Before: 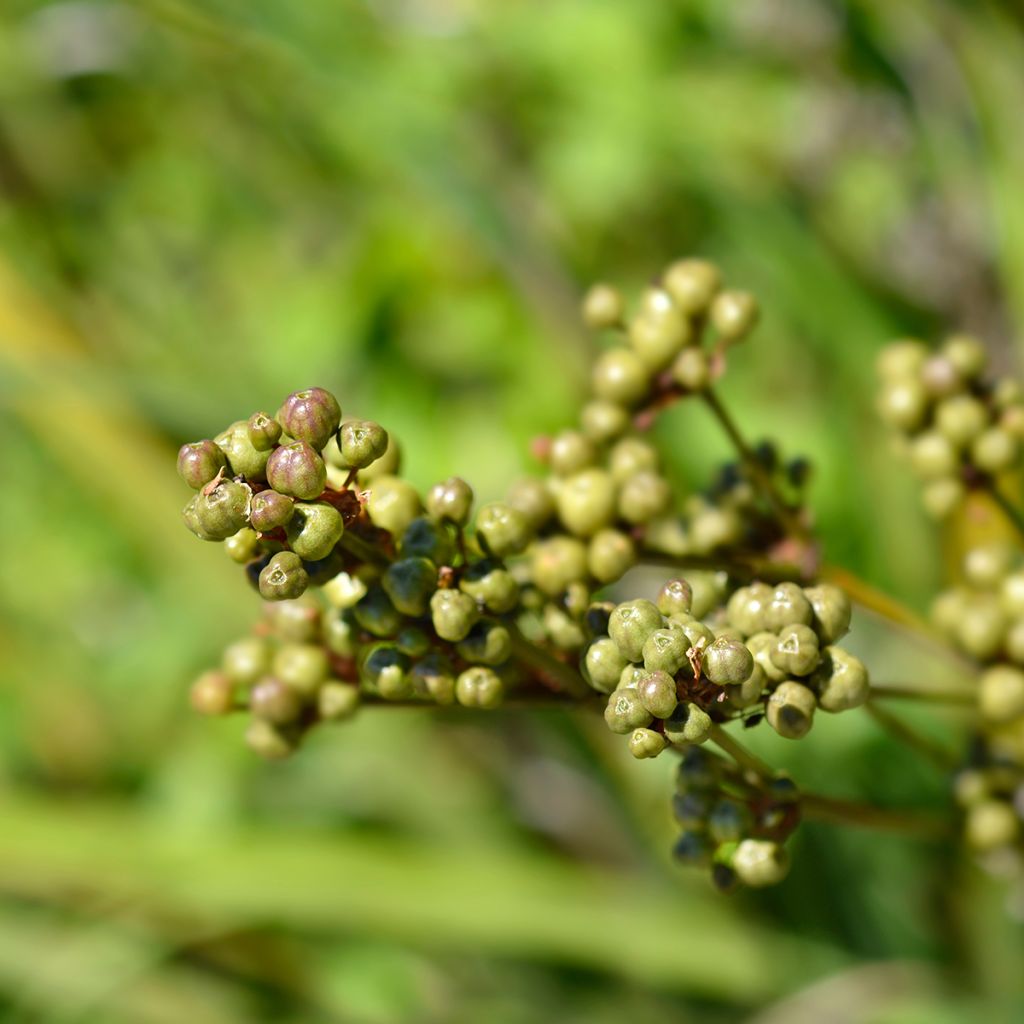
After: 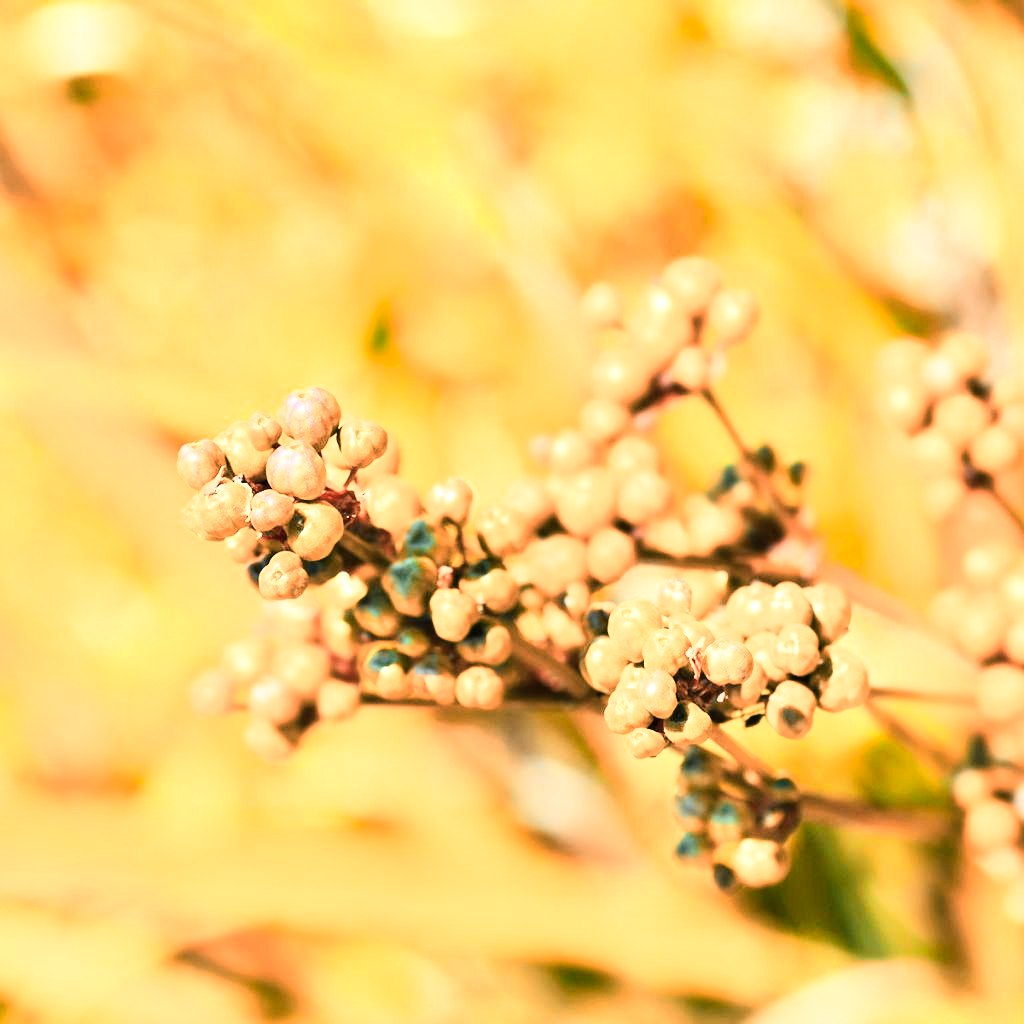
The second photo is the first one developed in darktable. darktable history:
exposure: black level correction 0, exposure 1.2 EV, compensate exposure bias true, compensate highlight preservation false
base curve: curves: ch0 [(0, 0) (0.007, 0.004) (0.027, 0.03) (0.046, 0.07) (0.207, 0.54) (0.442, 0.872) (0.673, 0.972) (1, 1)]
color zones: curves: ch2 [(0, 0.5) (0.084, 0.497) (0.323, 0.335) (0.4, 0.497) (1, 0.5)]
